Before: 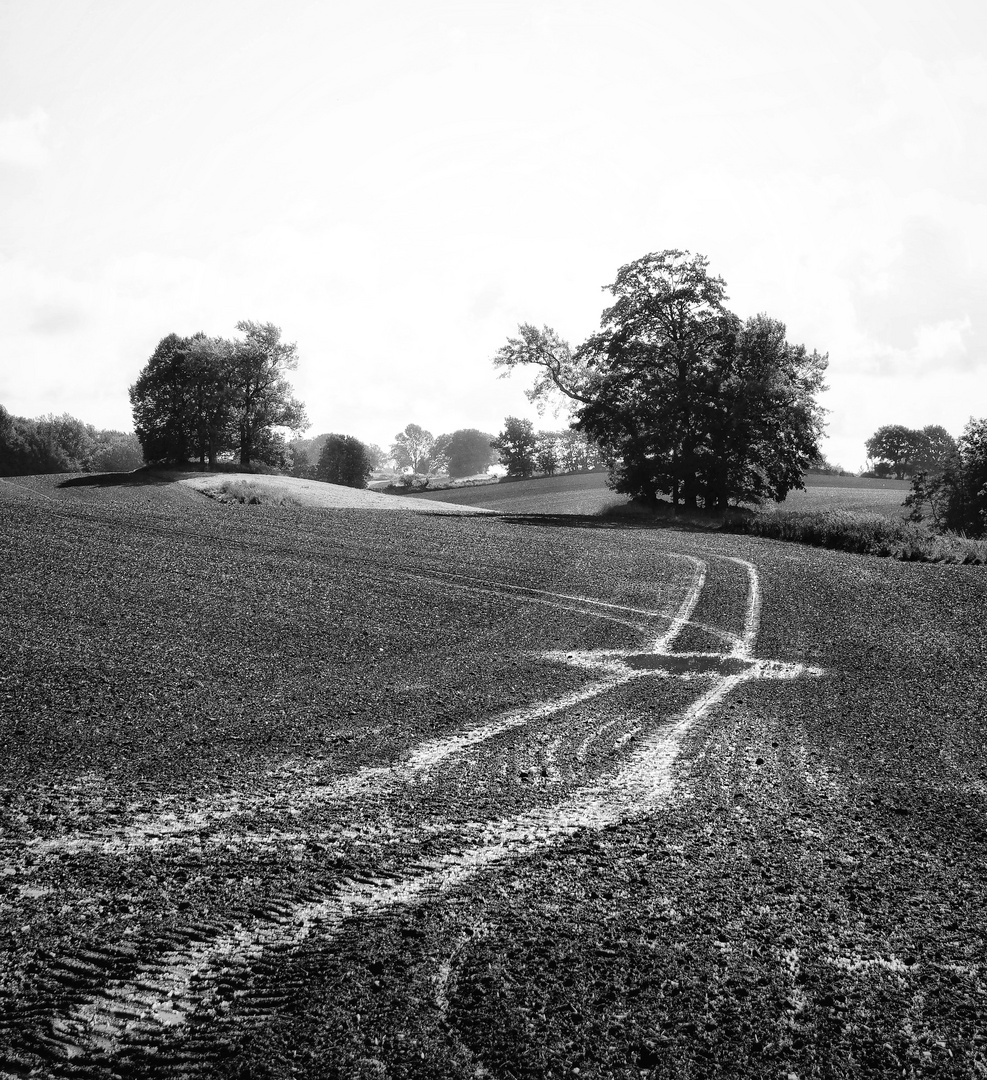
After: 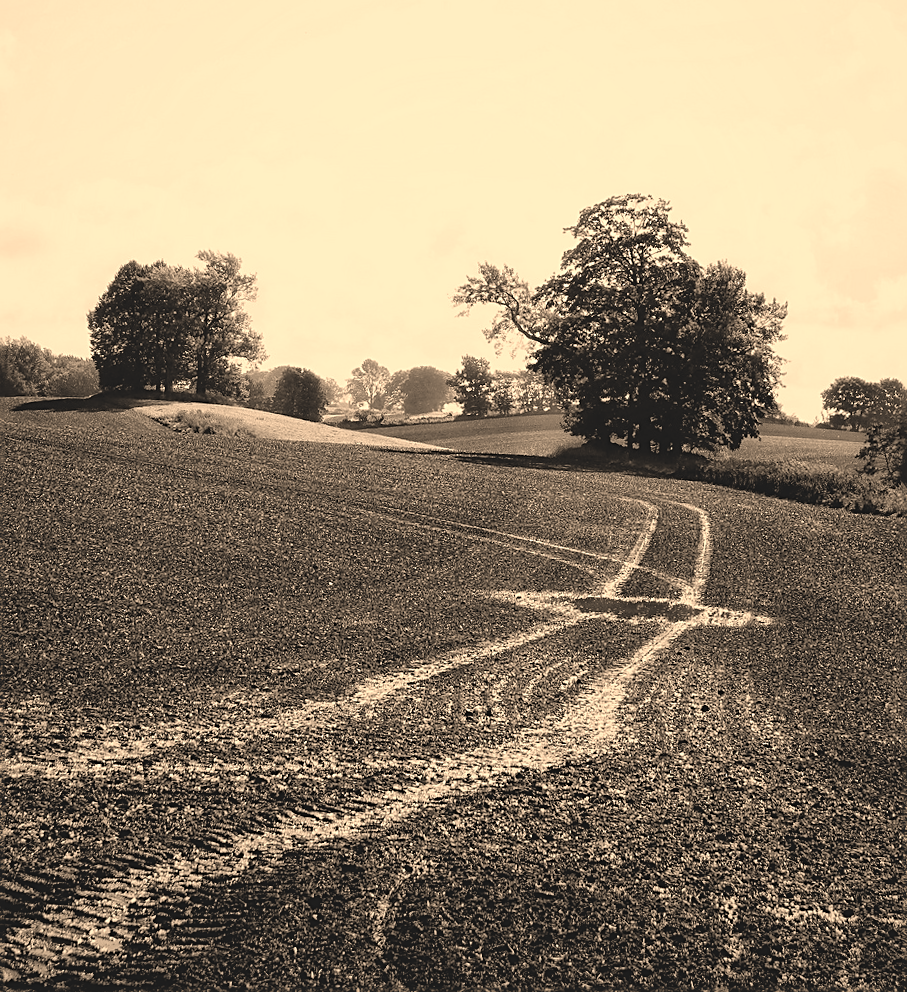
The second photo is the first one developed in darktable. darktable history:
crop and rotate: angle -1.96°, left 3.097%, top 4.154%, right 1.586%, bottom 0.529%
white balance: red 1.138, green 0.996, blue 0.812
exposure: black level correction -0.014, exposure -0.193 EV, compensate highlight preservation false
sharpen: on, module defaults
